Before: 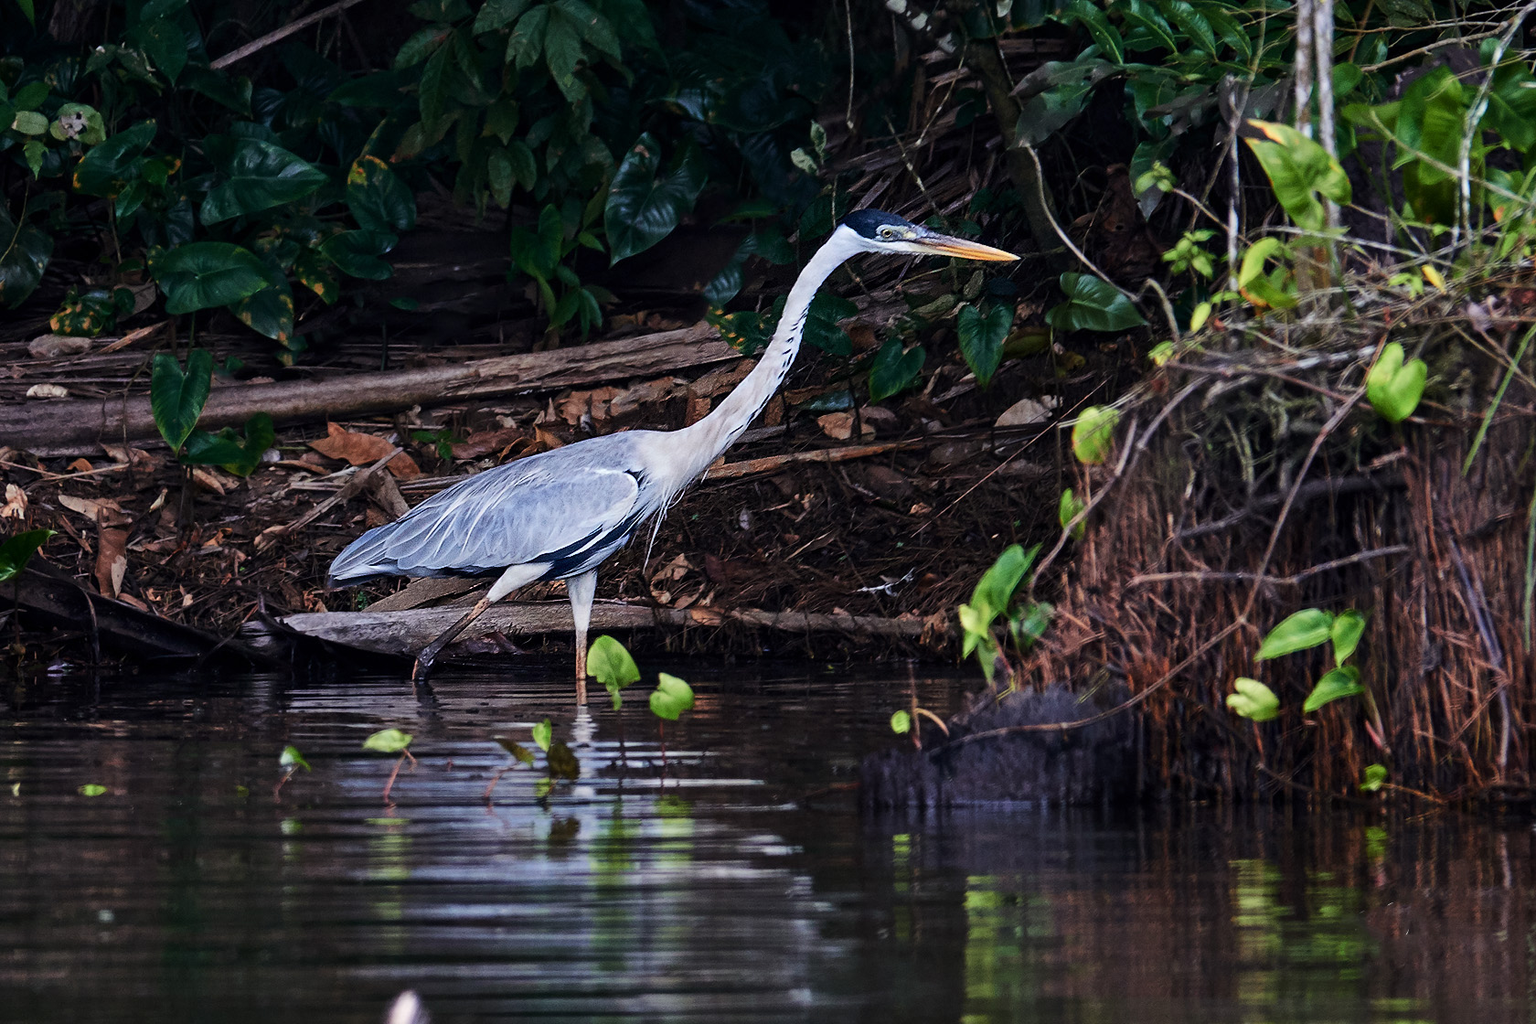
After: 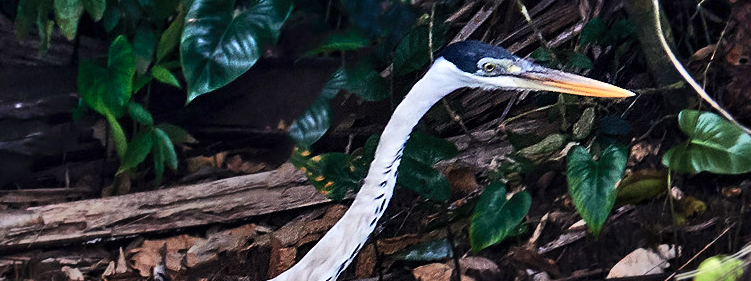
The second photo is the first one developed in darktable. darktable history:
shadows and highlights: radius 44.78, white point adjustment 6.64, compress 79.65%, highlights color adjustment 78.42%, soften with gaussian
crop: left 28.64%, top 16.832%, right 26.637%, bottom 58.055%
